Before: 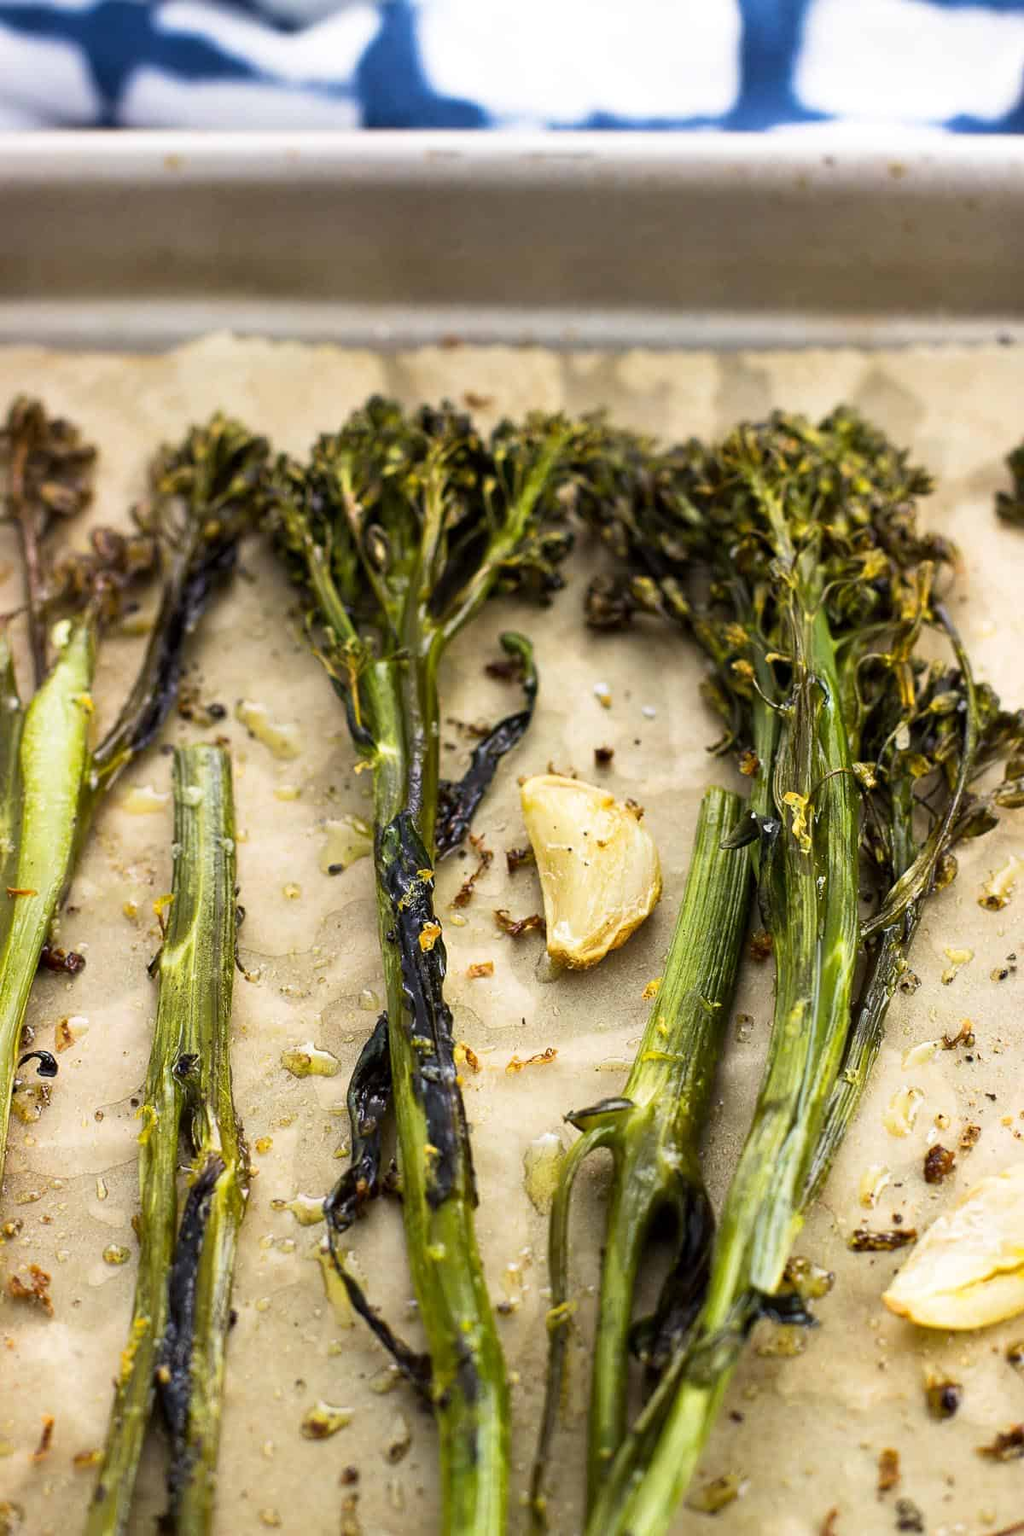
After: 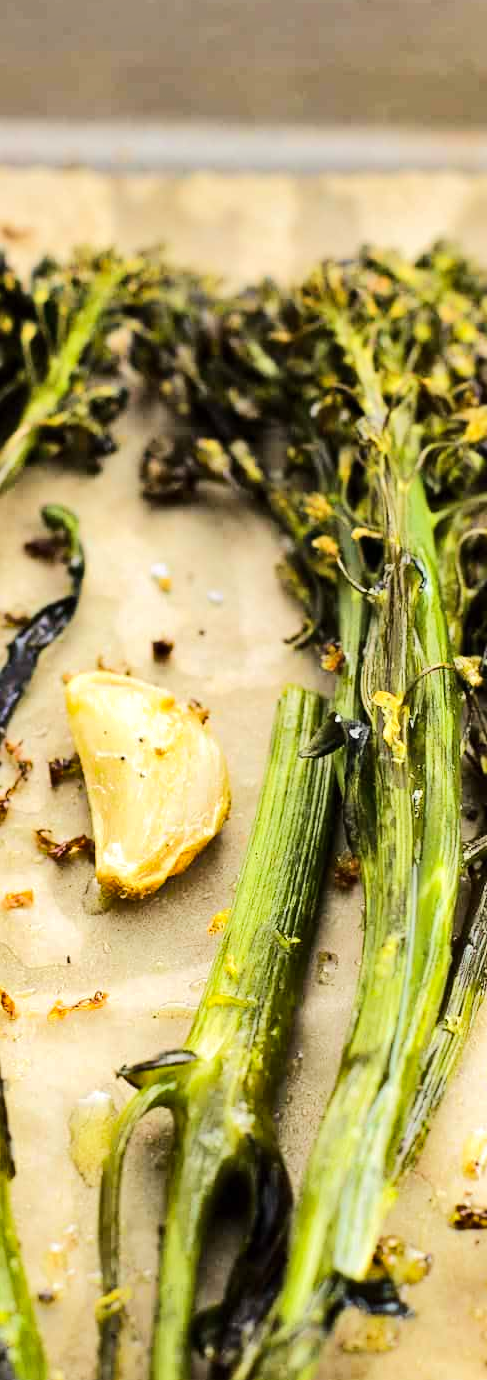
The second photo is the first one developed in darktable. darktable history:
crop: left 45.437%, top 13.22%, right 13.928%, bottom 10.064%
shadows and highlights: soften with gaussian
tone equalizer: -7 EV 0.154 EV, -6 EV 0.625 EV, -5 EV 1.13 EV, -4 EV 1.37 EV, -3 EV 1.14 EV, -2 EV 0.6 EV, -1 EV 0.157 EV, edges refinement/feathering 500, mask exposure compensation -1.57 EV, preserve details no
